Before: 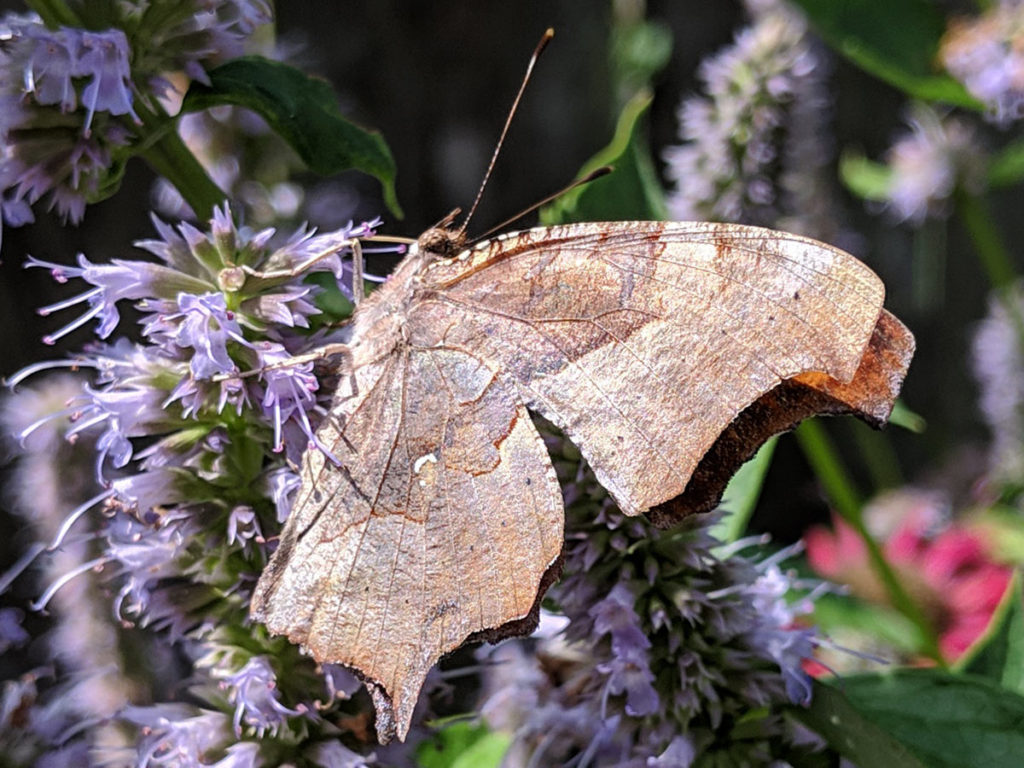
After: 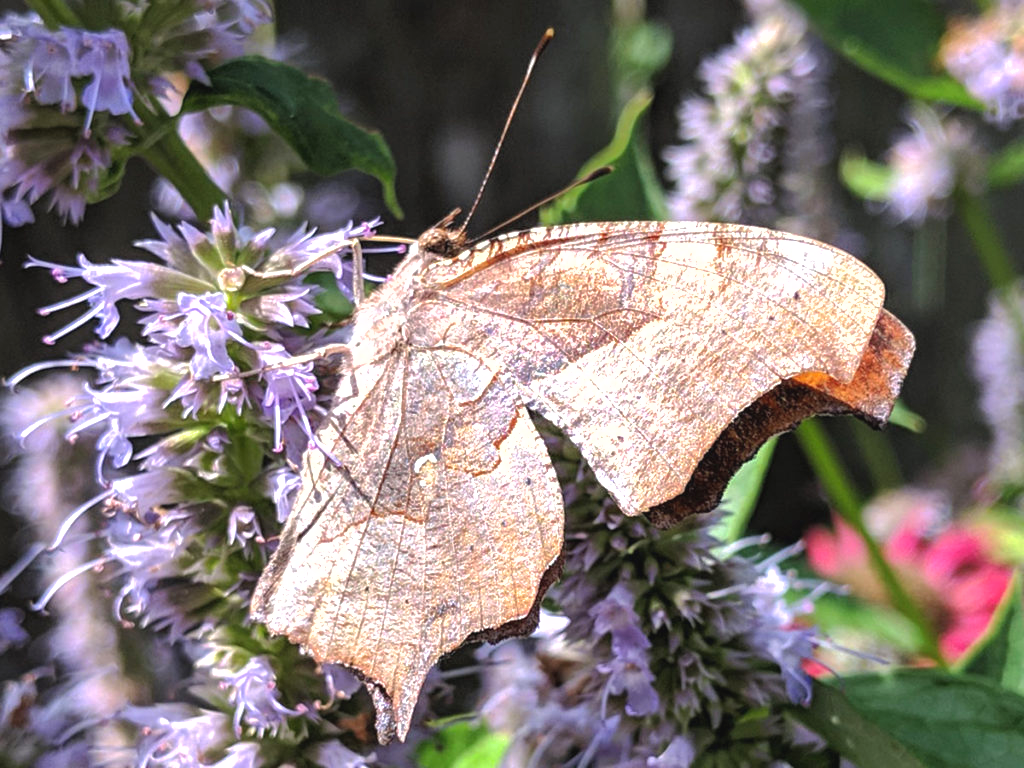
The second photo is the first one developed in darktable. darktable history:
exposure: black level correction -0.002, exposure 0.708 EV, compensate exposure bias true, compensate highlight preservation false
shadows and highlights: shadows 30
